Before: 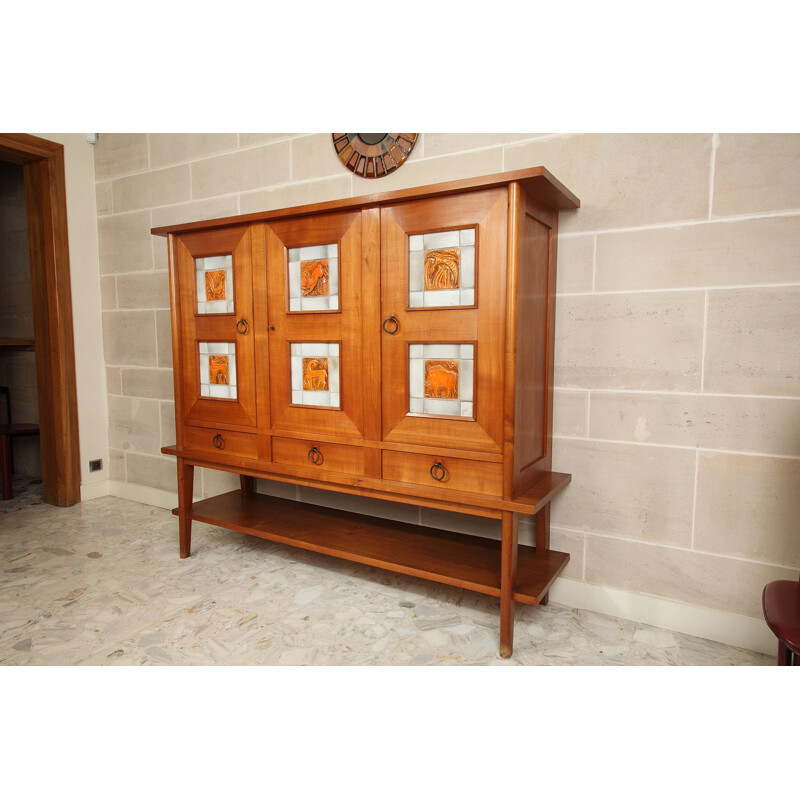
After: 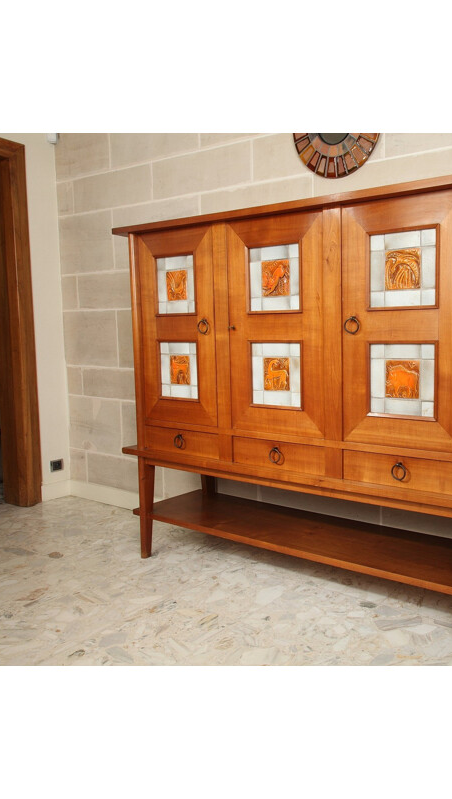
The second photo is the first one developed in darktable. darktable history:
crop: left 4.925%, right 38.492%
